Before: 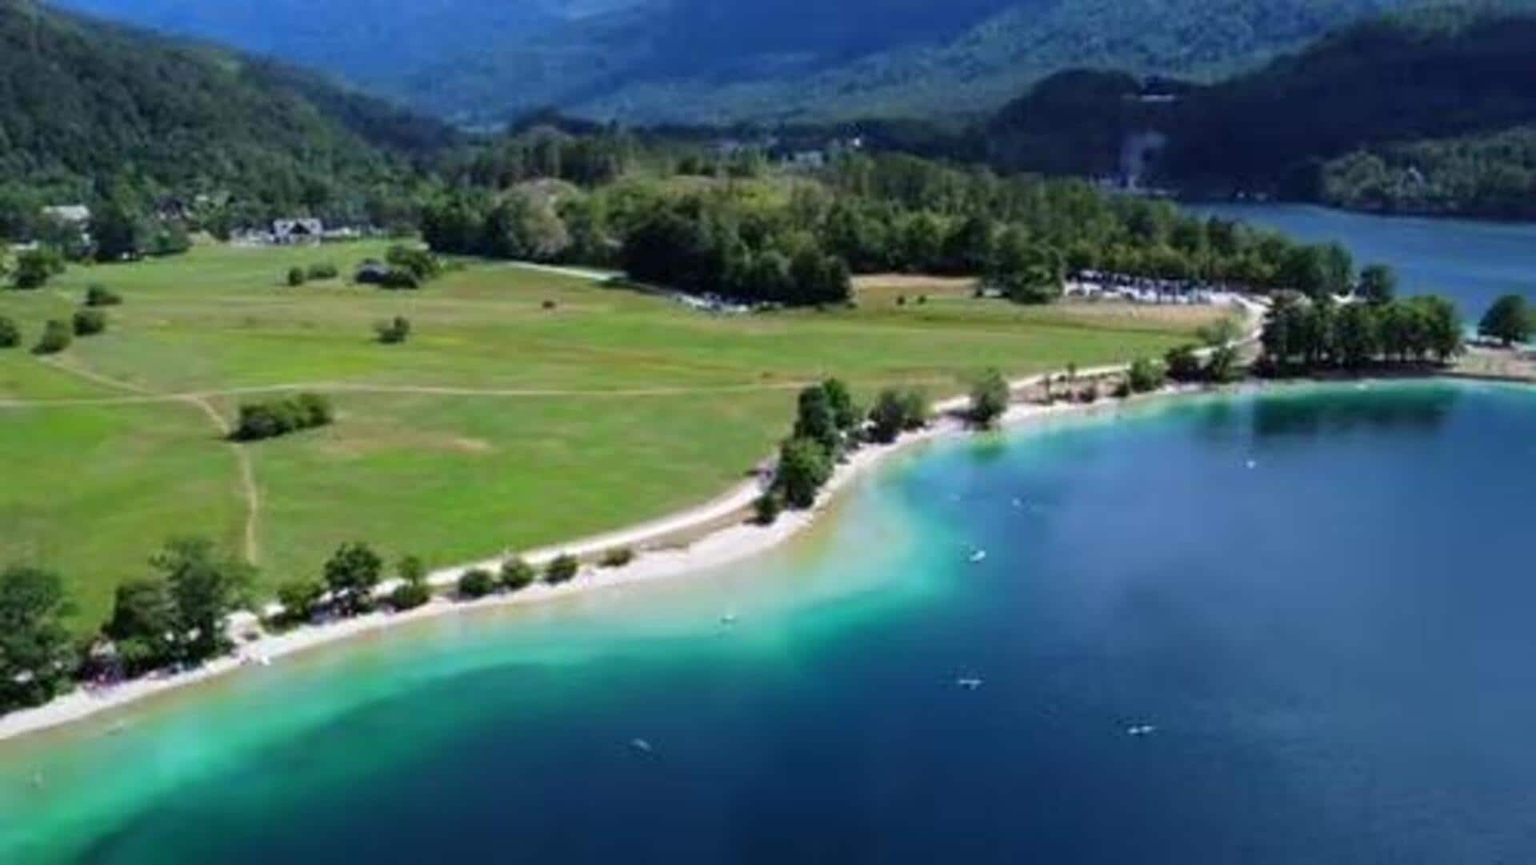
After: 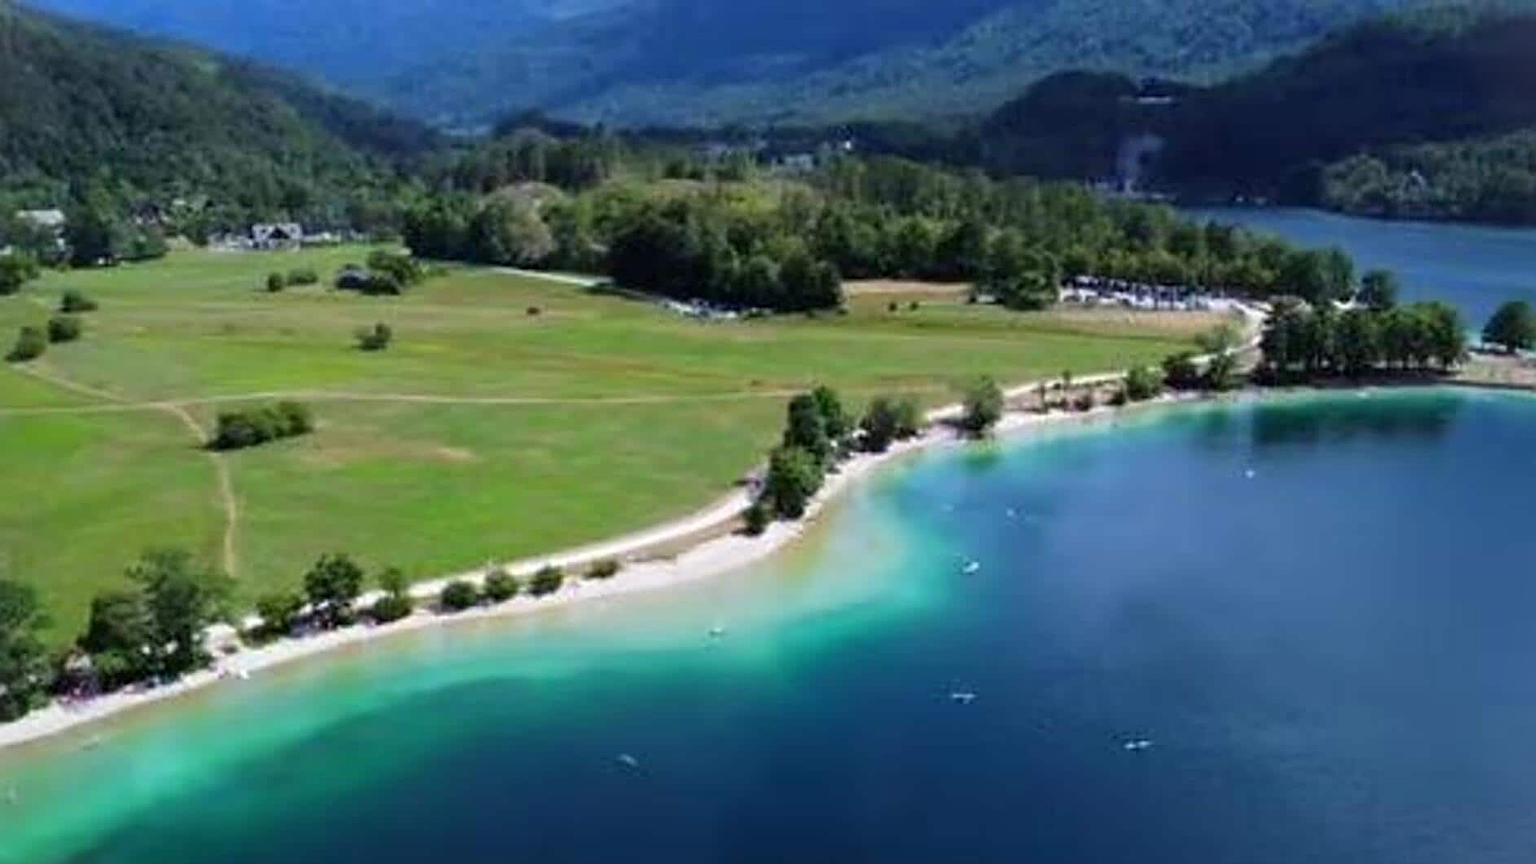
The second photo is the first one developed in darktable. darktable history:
crop: left 1.743%, right 0.268%, bottom 2.011%
sharpen: on, module defaults
exposure: exposure -0.01 EV, compensate highlight preservation false
vignetting: fall-off start 100%, brightness 0.05, saturation 0
tone equalizer: on, module defaults
